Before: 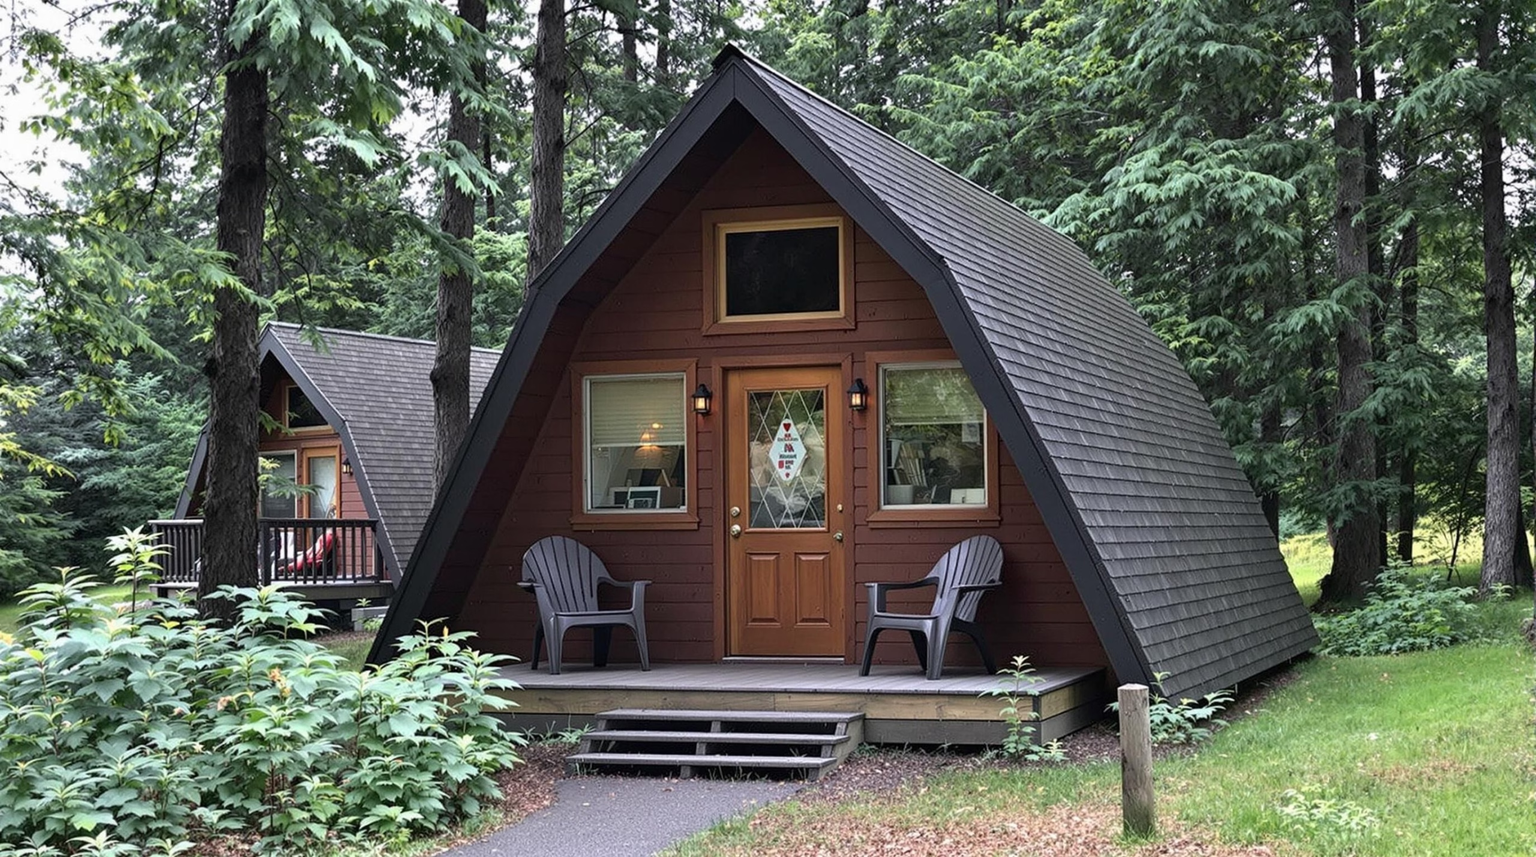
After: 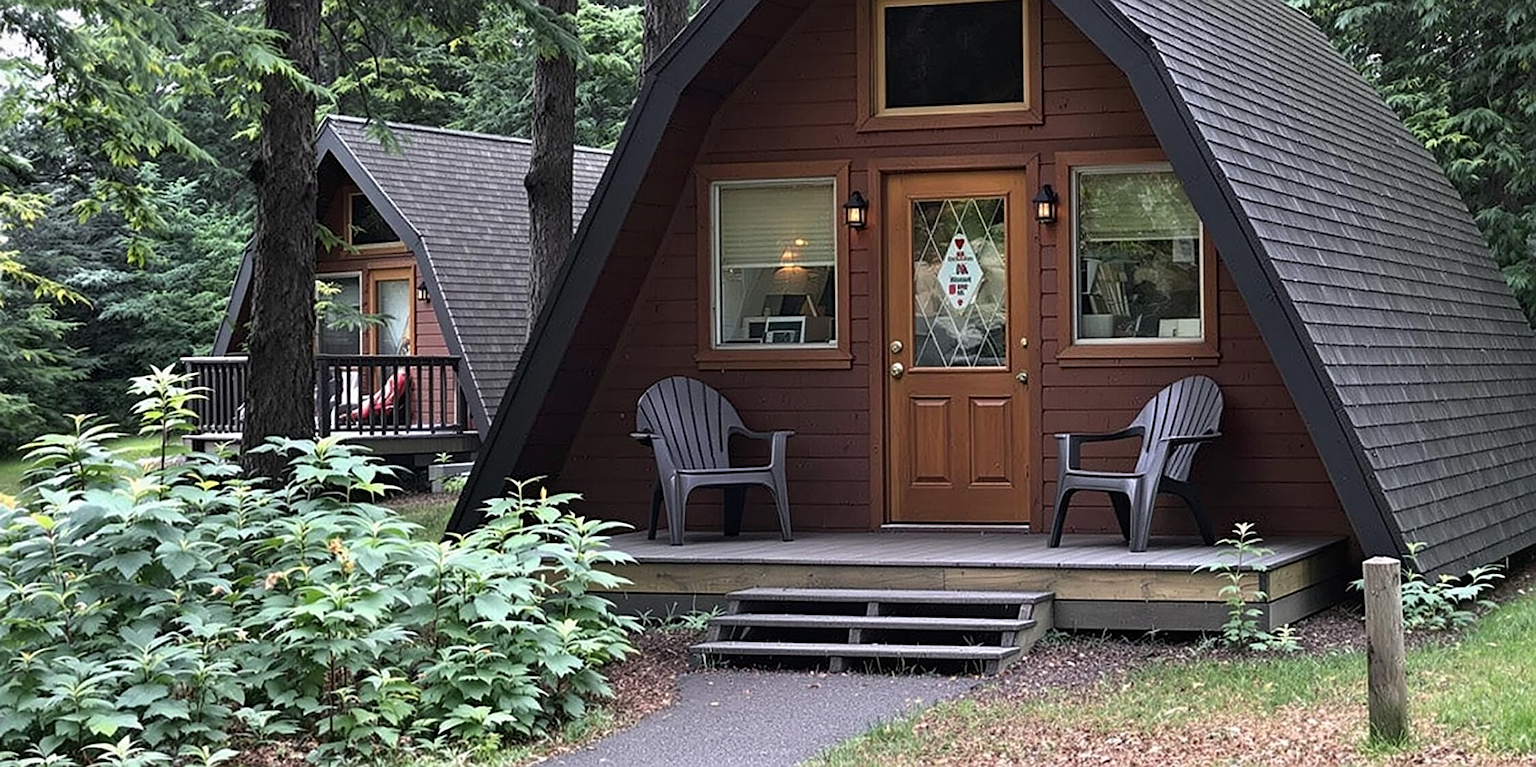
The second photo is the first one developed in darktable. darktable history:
levels: levels [0, 0.51, 1]
crop: top 26.531%, right 17.959%
sharpen: on, module defaults
